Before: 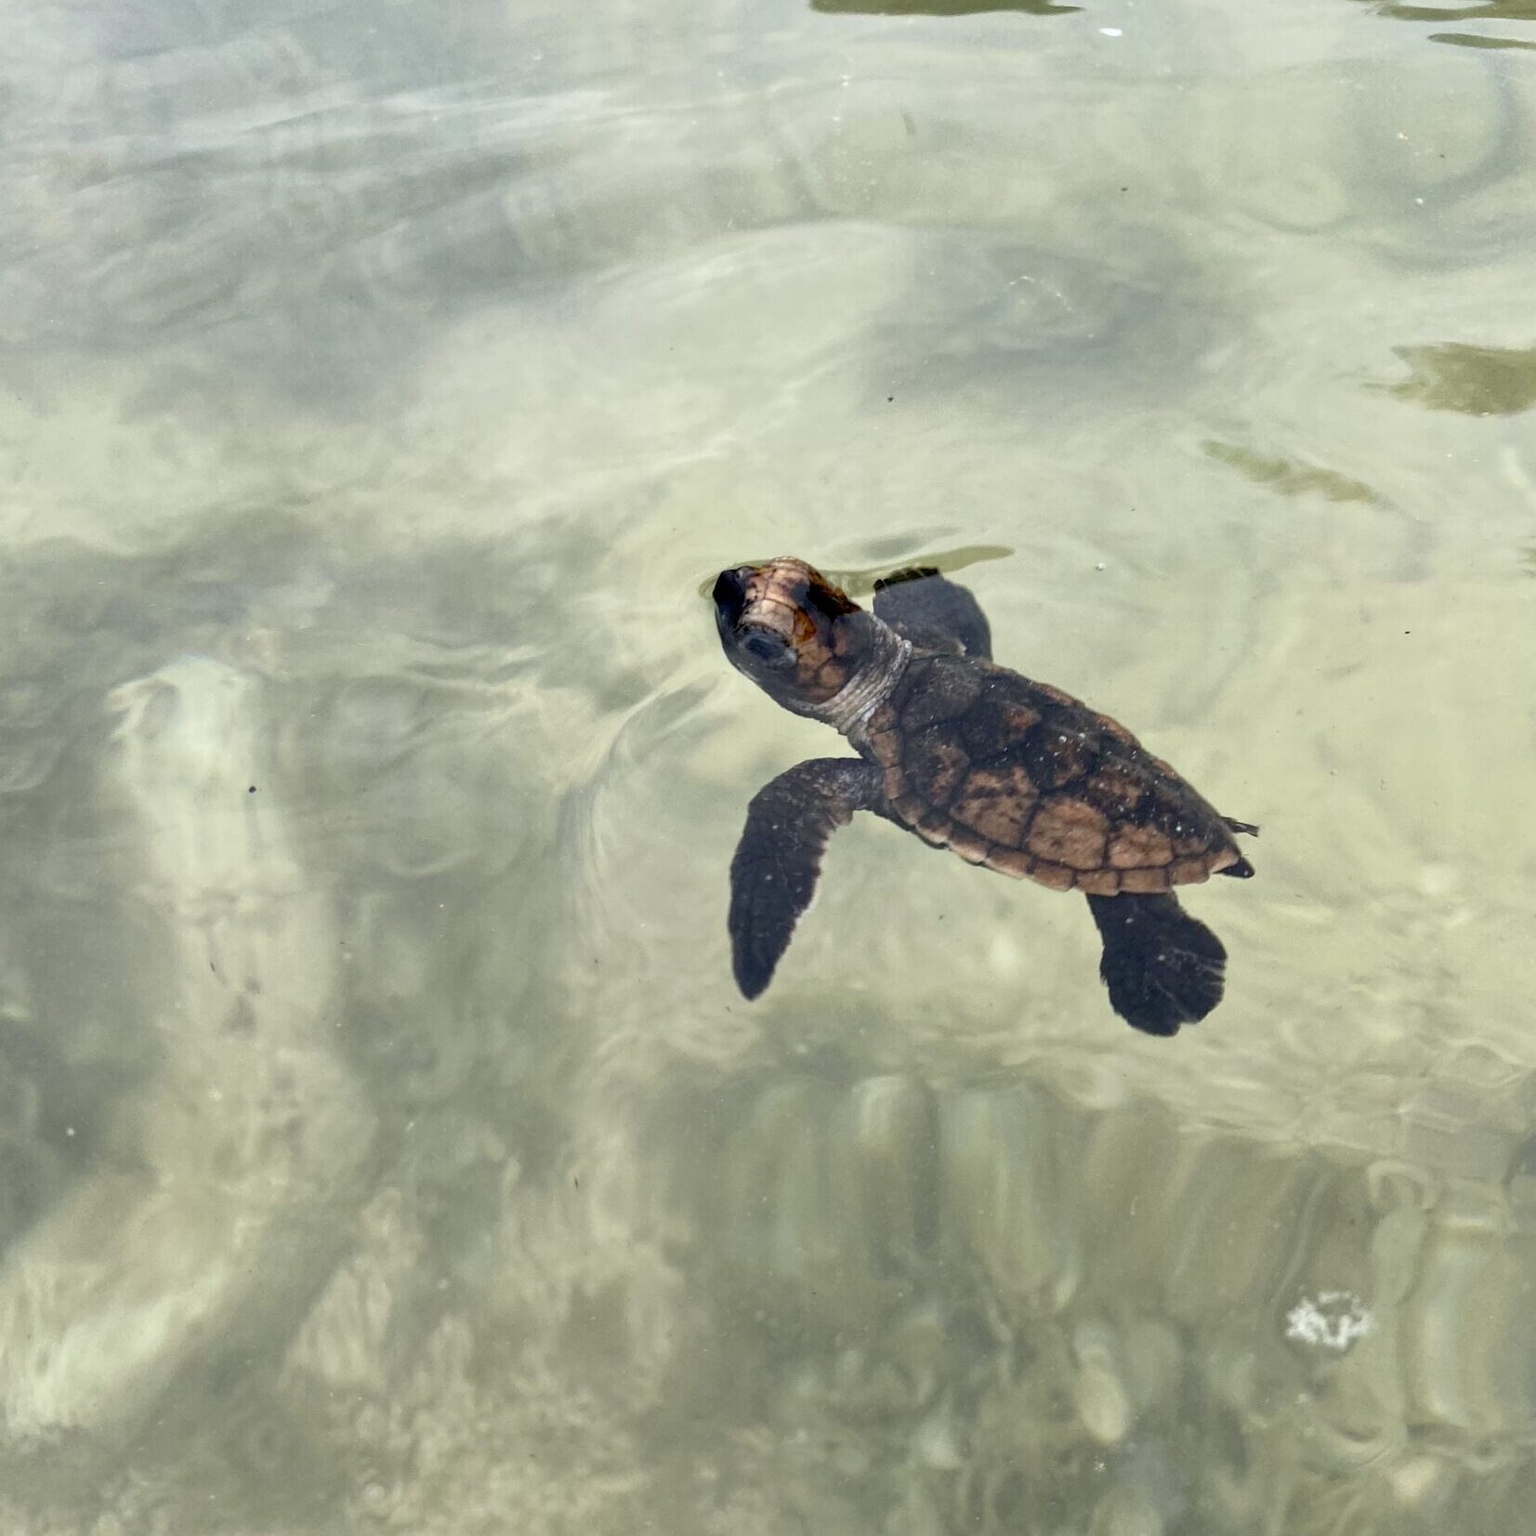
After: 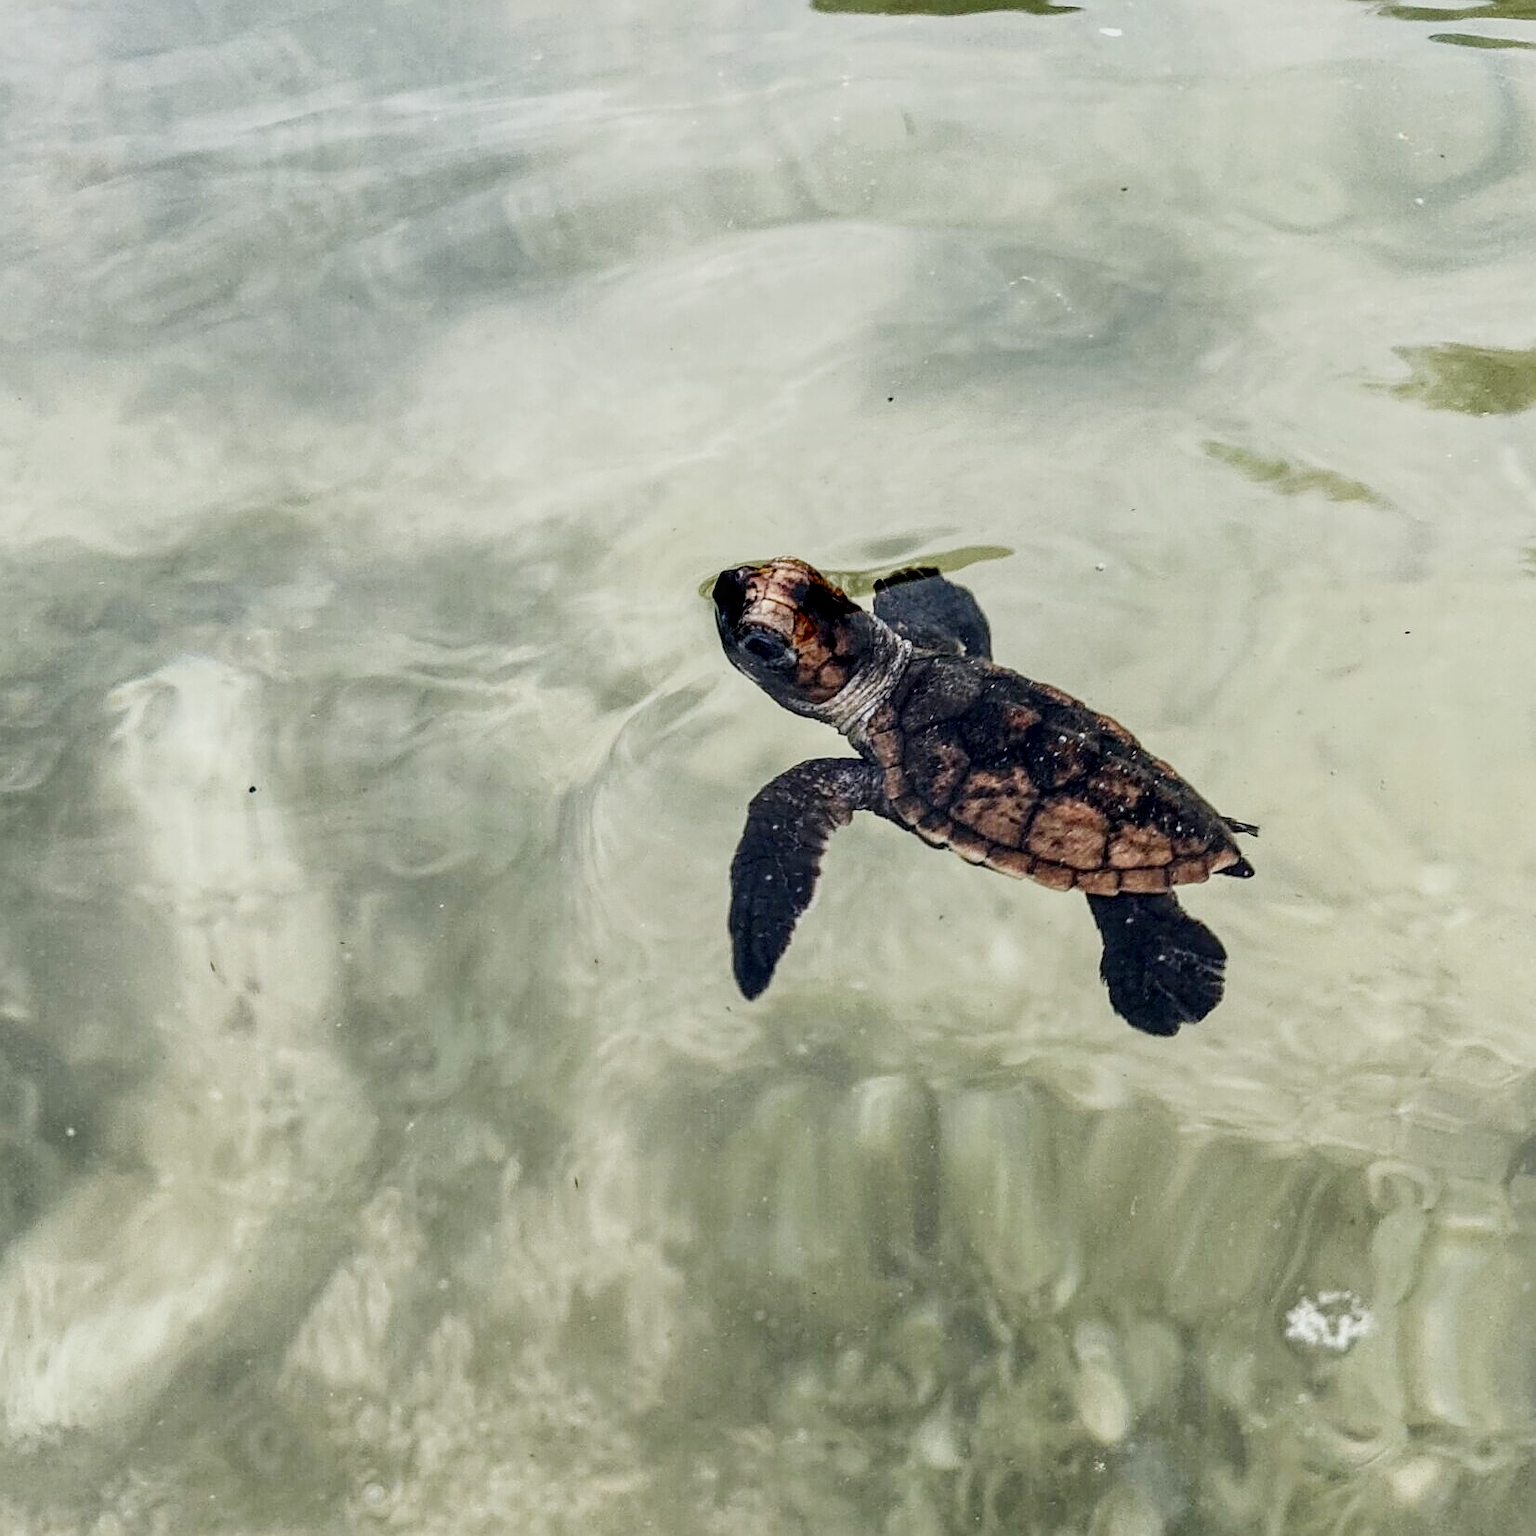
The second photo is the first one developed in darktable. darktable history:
local contrast: detail 142%
sharpen: on, module defaults
sigmoid: contrast 1.6, skew -0.2, preserve hue 0%, red attenuation 0.1, red rotation 0.035, green attenuation 0.1, green rotation -0.017, blue attenuation 0.15, blue rotation -0.052, base primaries Rec2020
